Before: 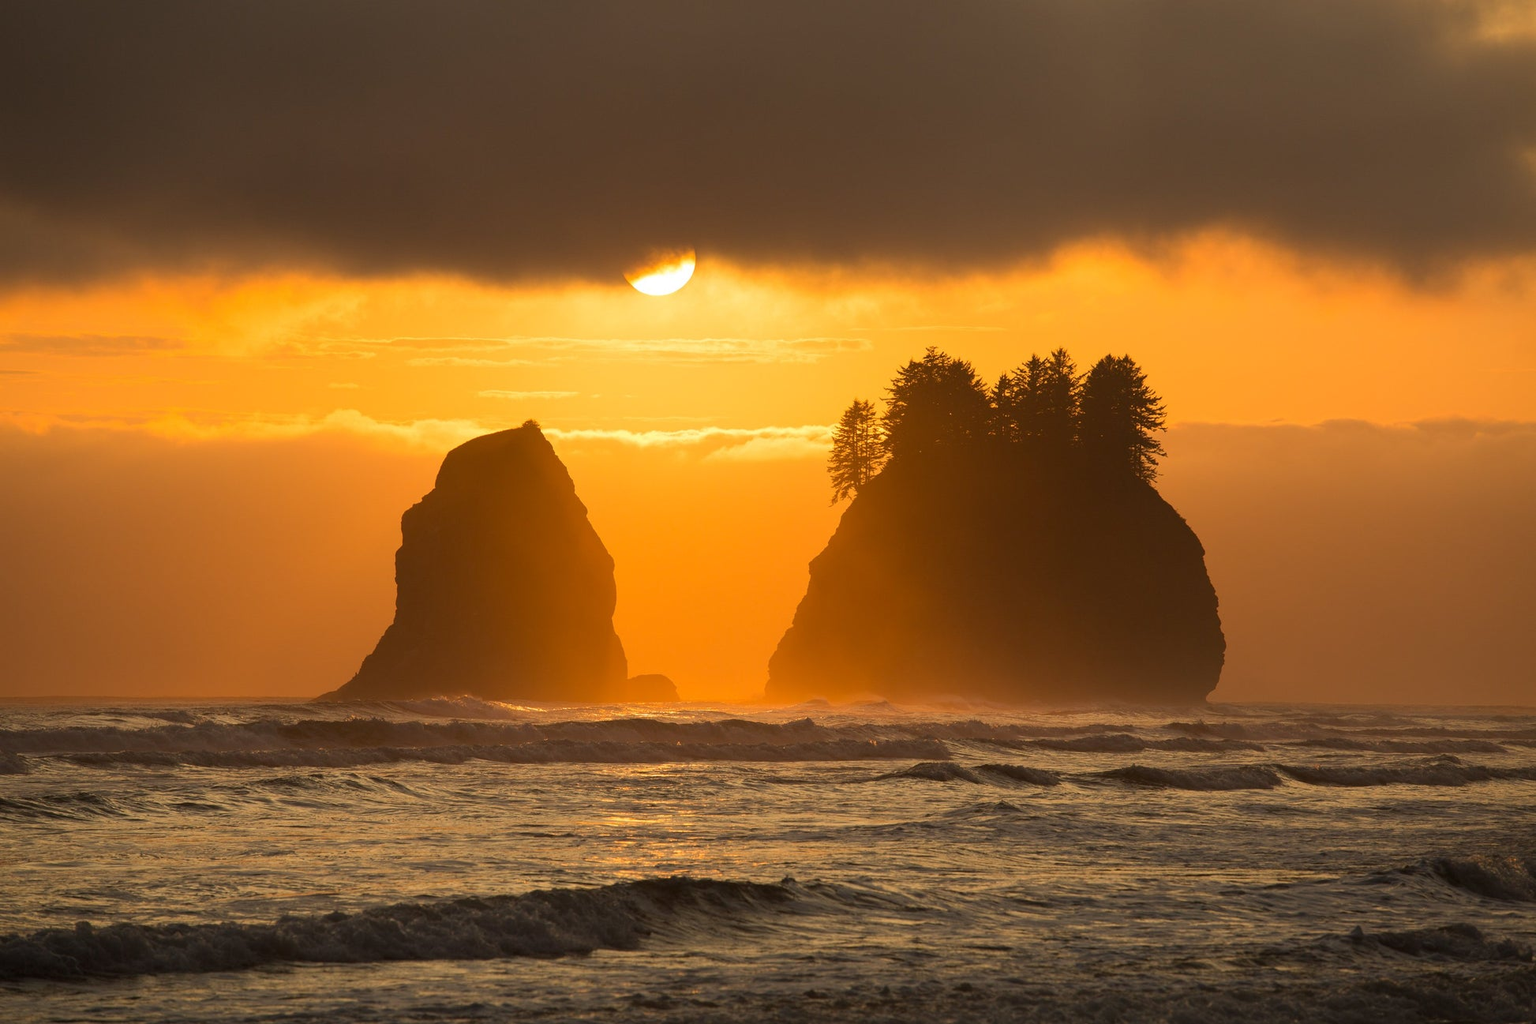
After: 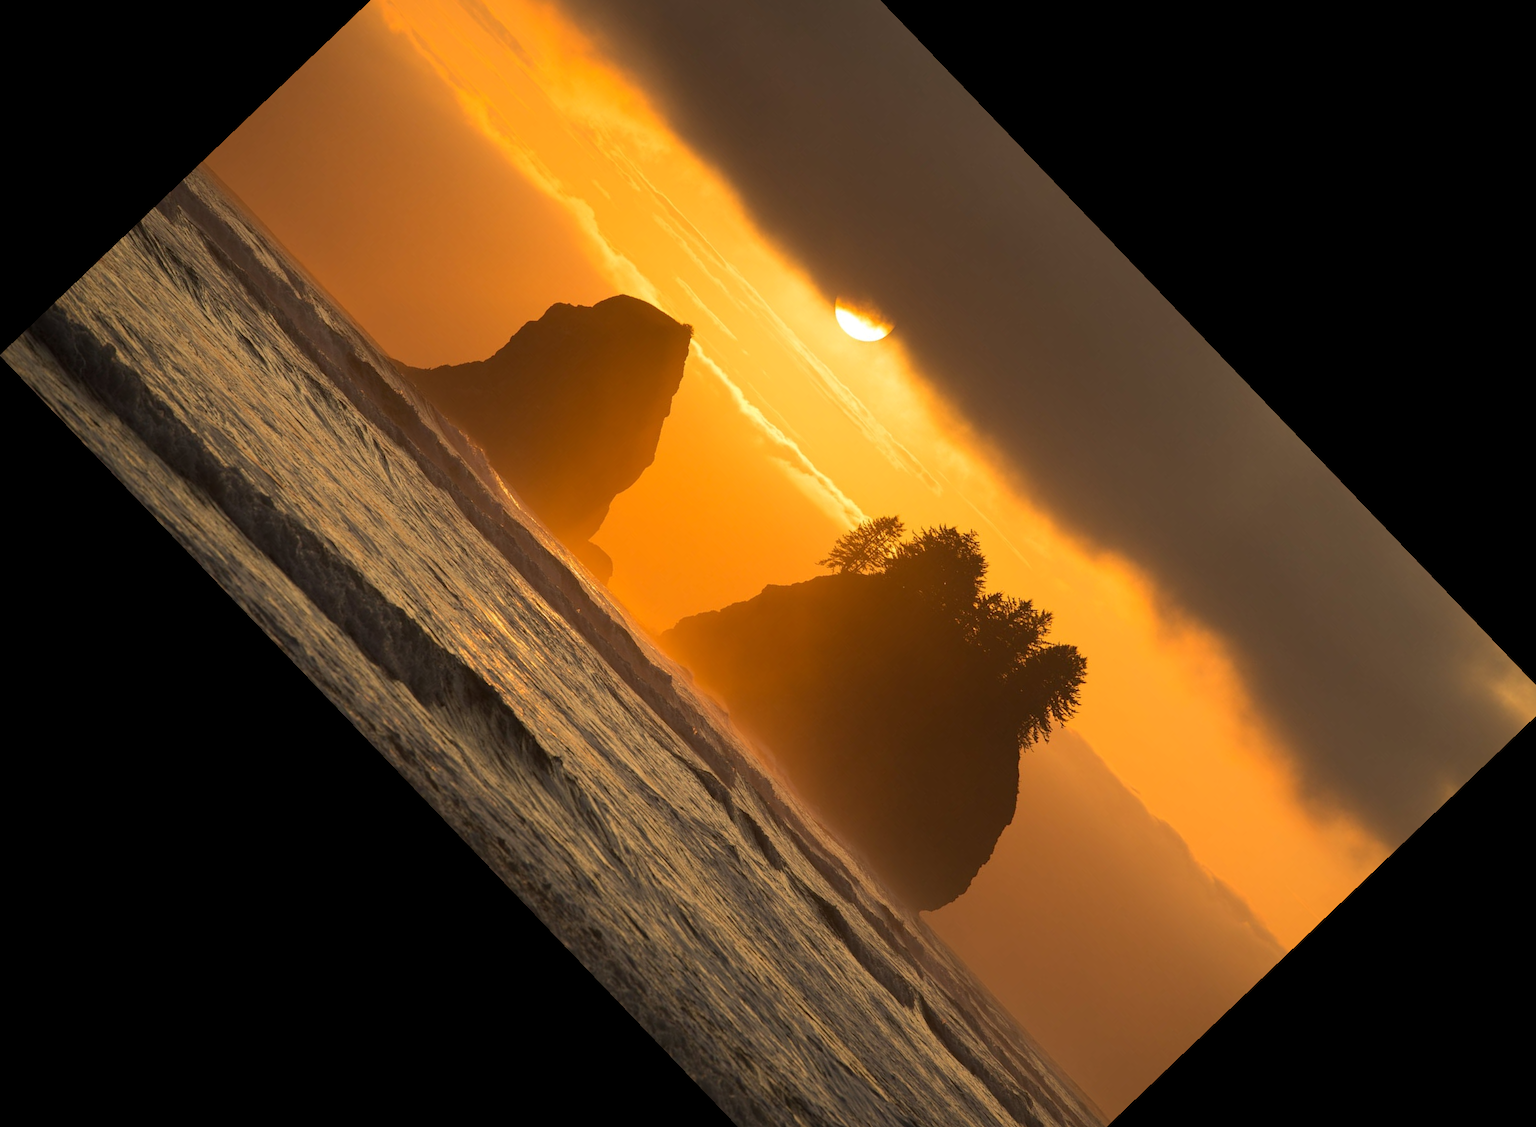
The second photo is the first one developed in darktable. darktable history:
levels: mode automatic, black 0.023%, white 99.97%, levels [0.062, 0.494, 0.925]
crop and rotate: angle -46.26°, top 16.234%, right 0.912%, bottom 11.704%
